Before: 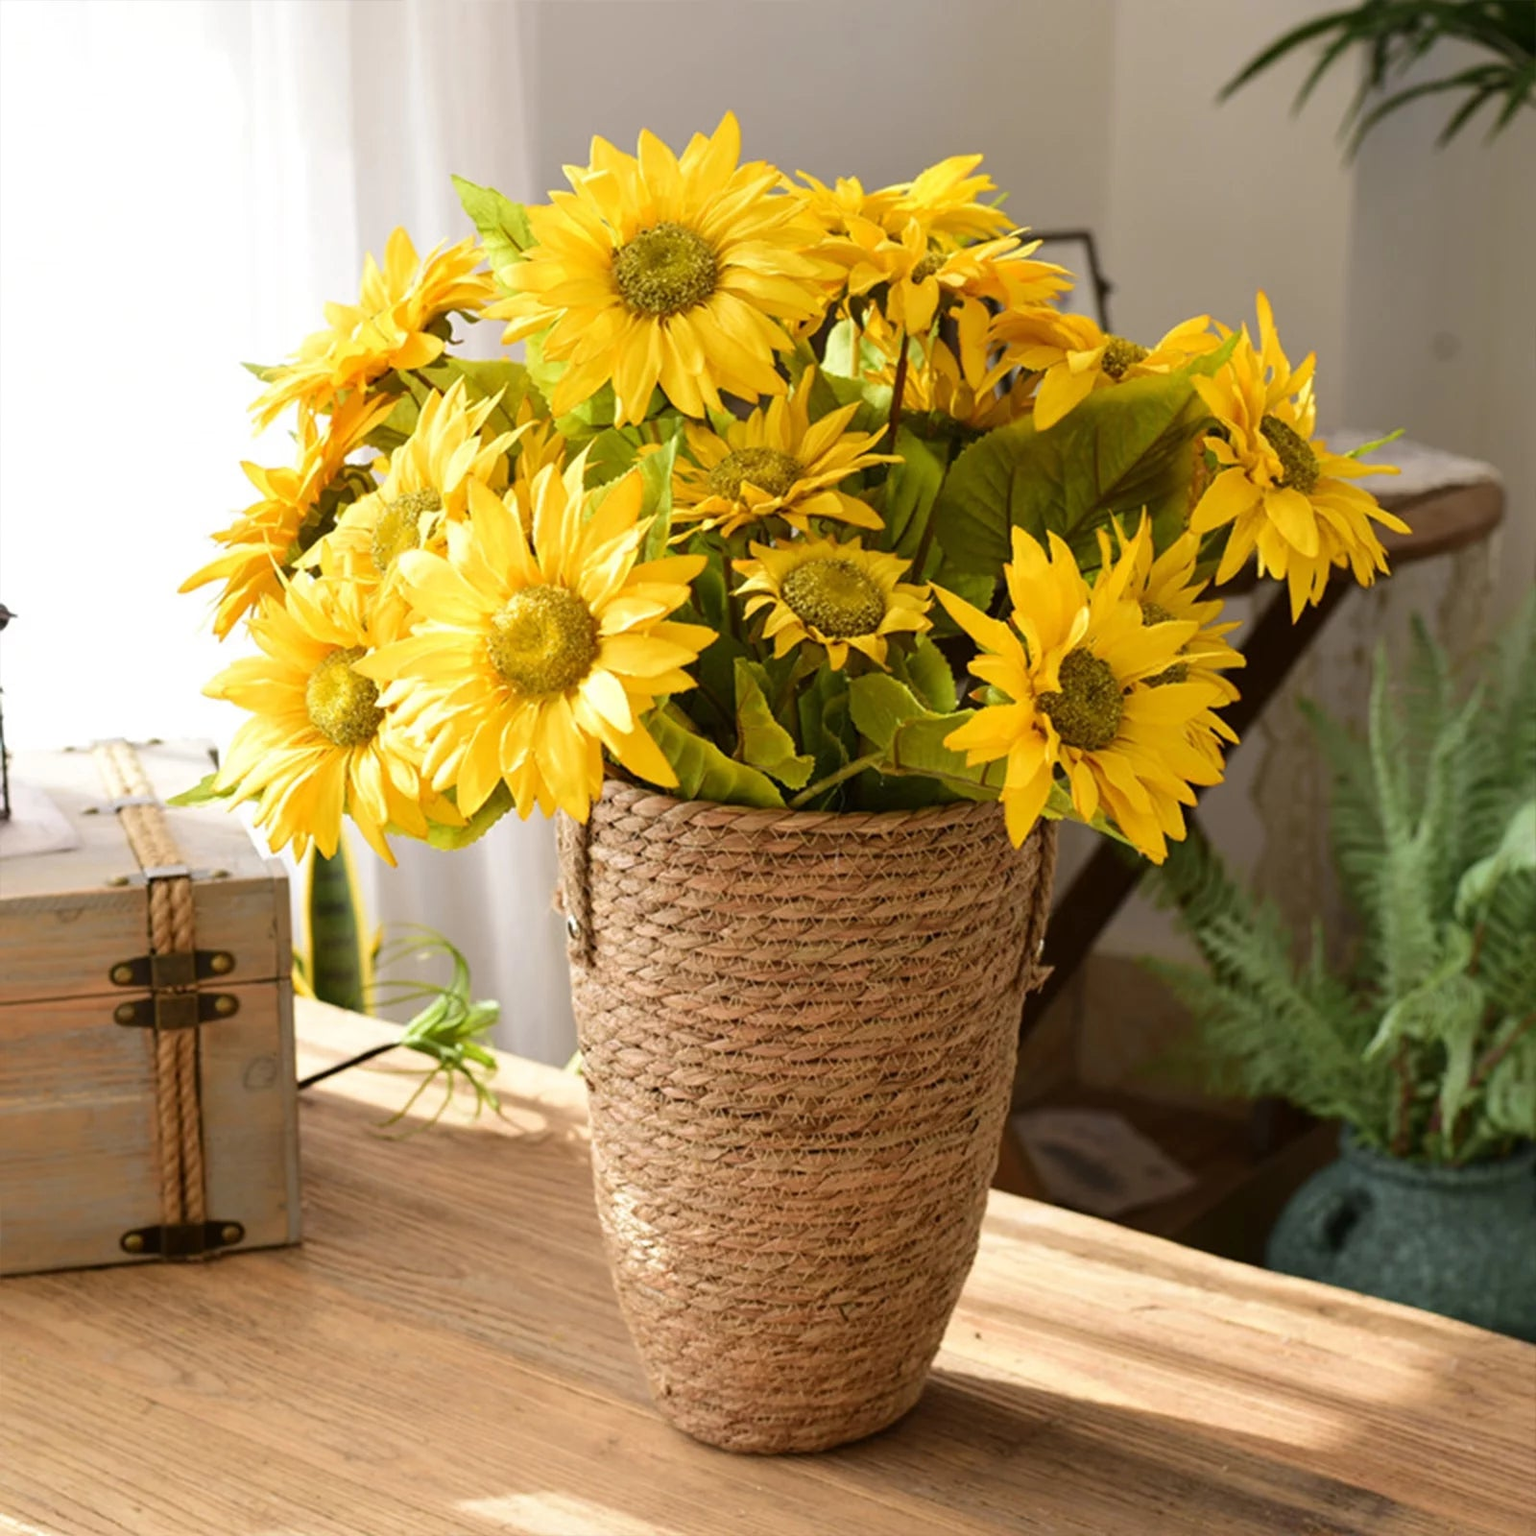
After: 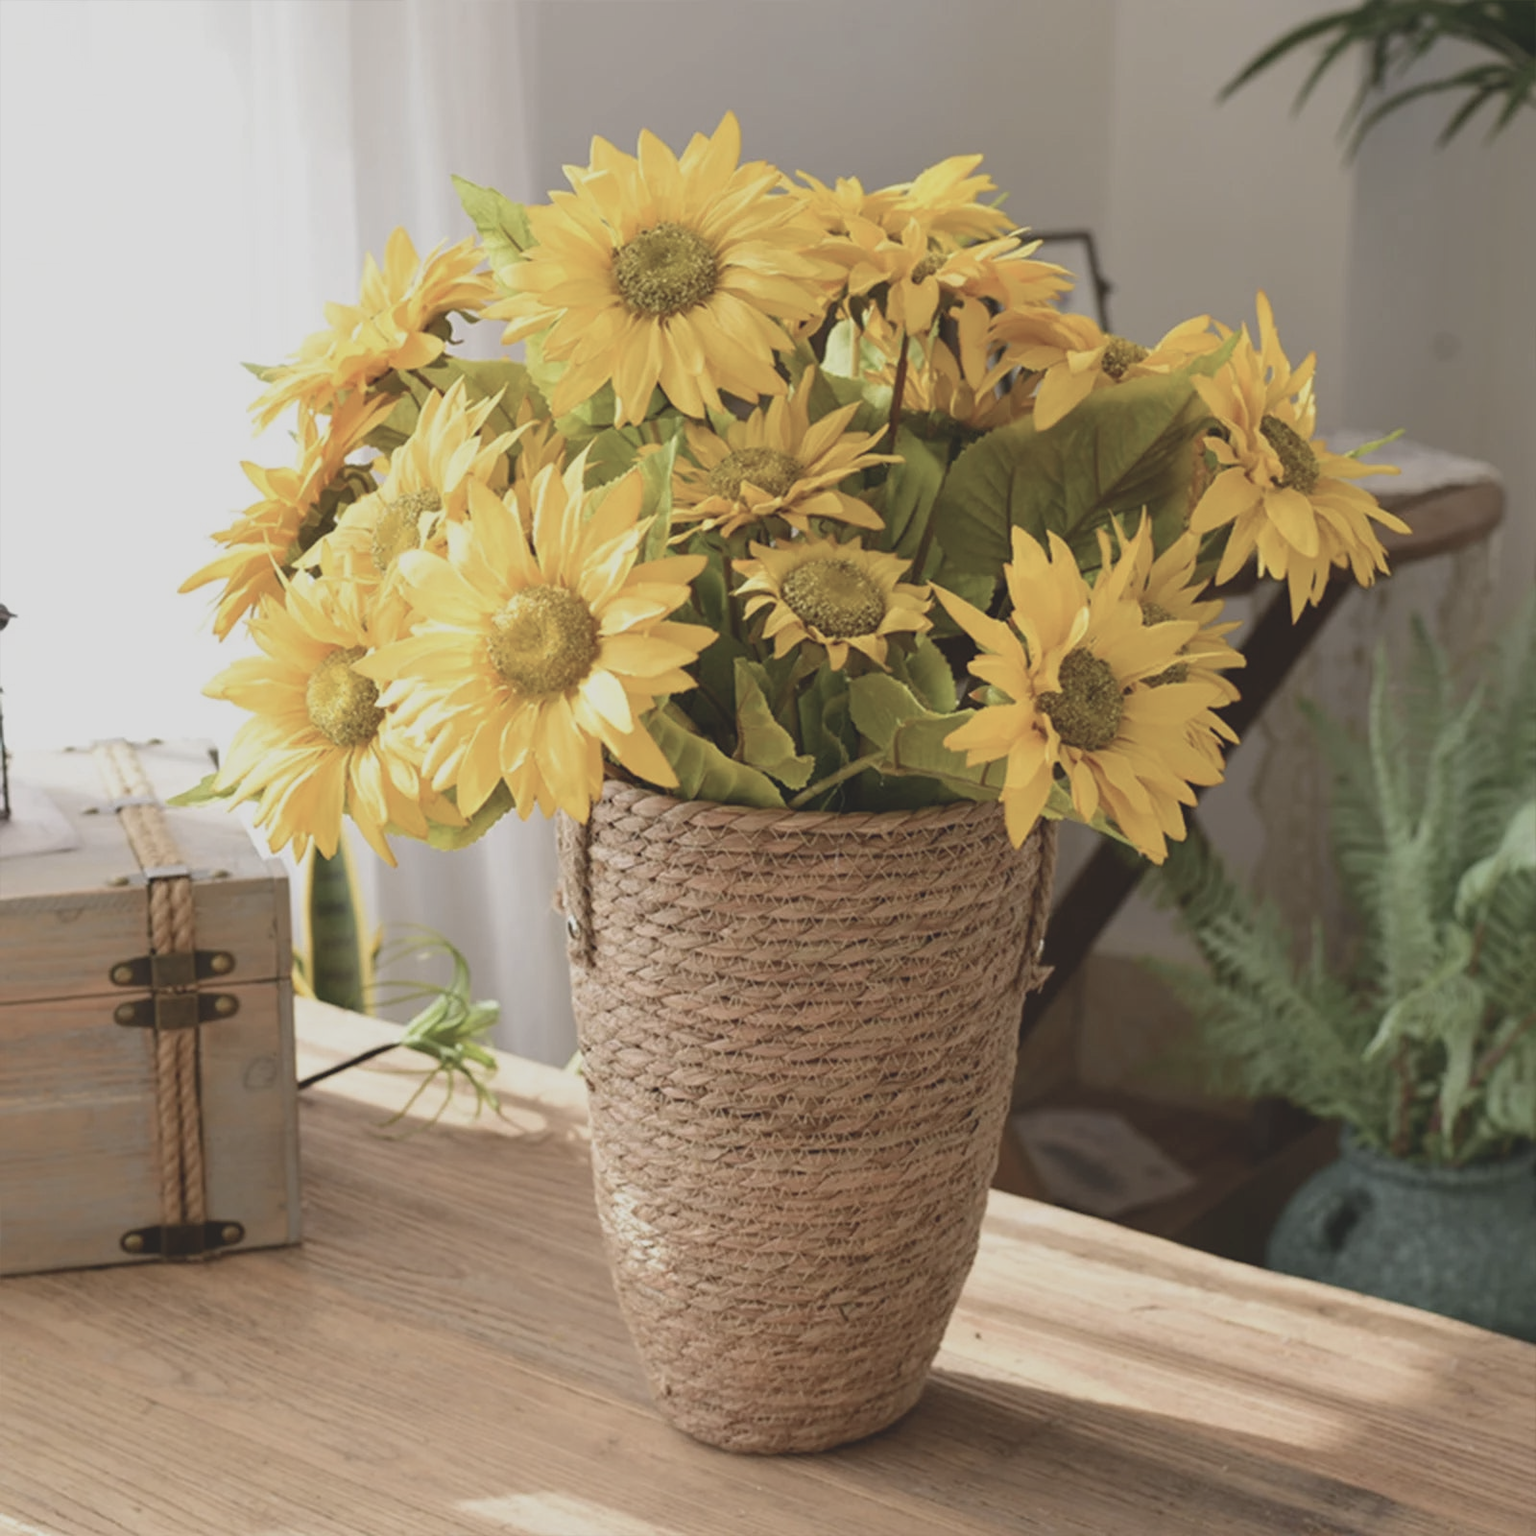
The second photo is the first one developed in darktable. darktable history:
contrast brightness saturation: contrast -0.257, saturation -0.434
